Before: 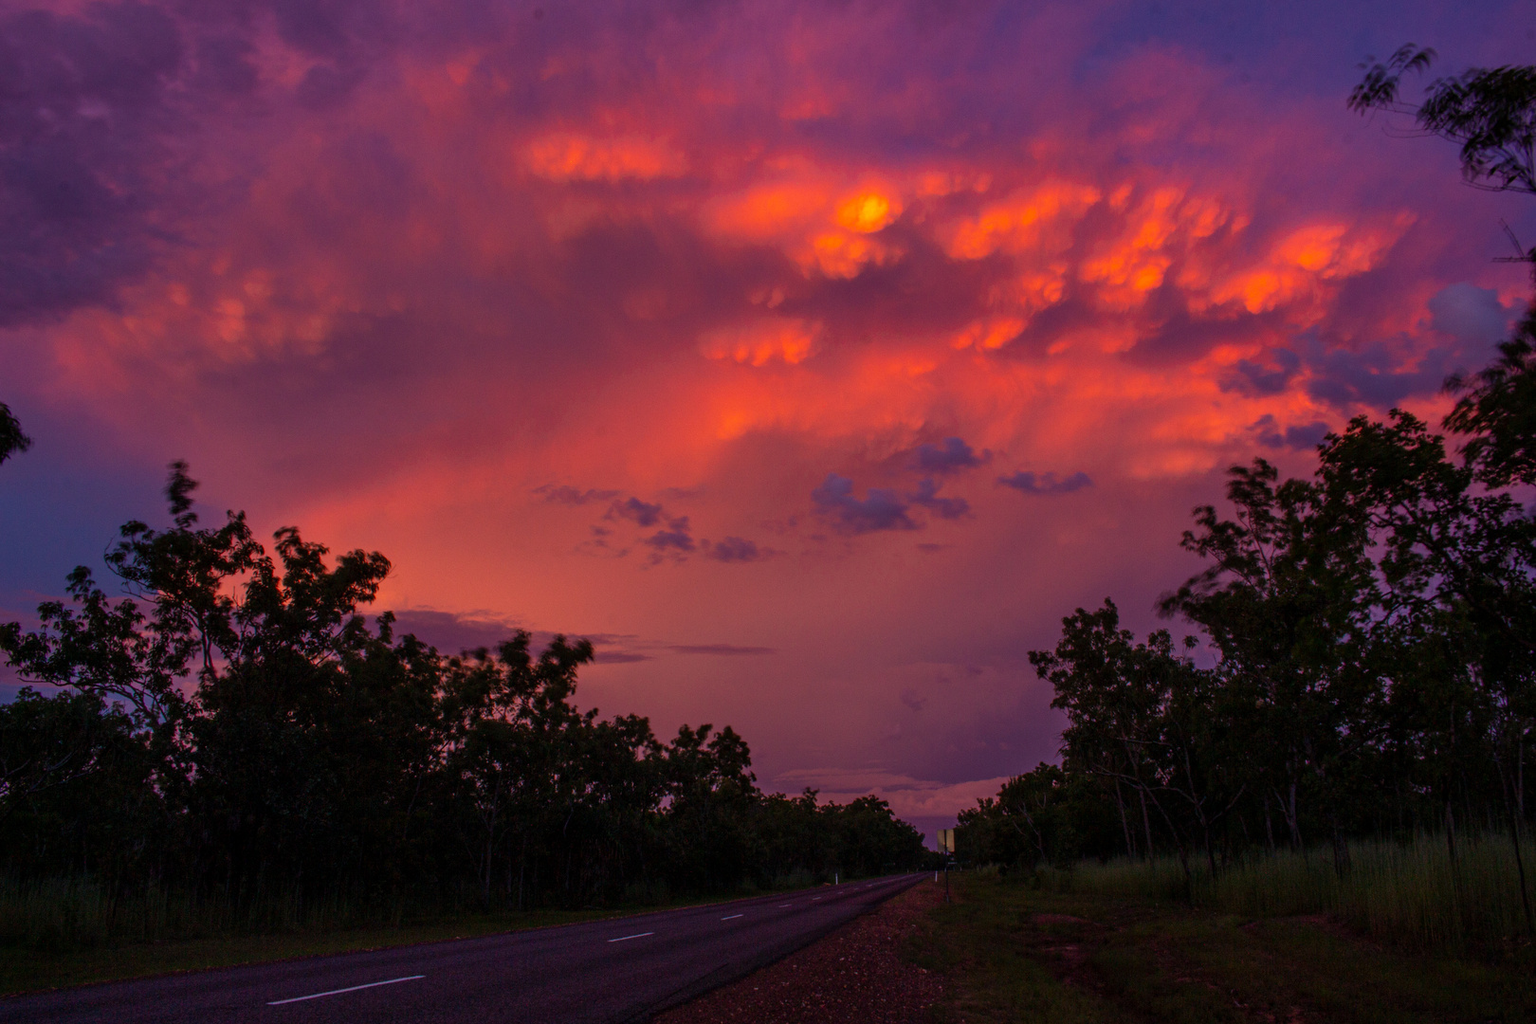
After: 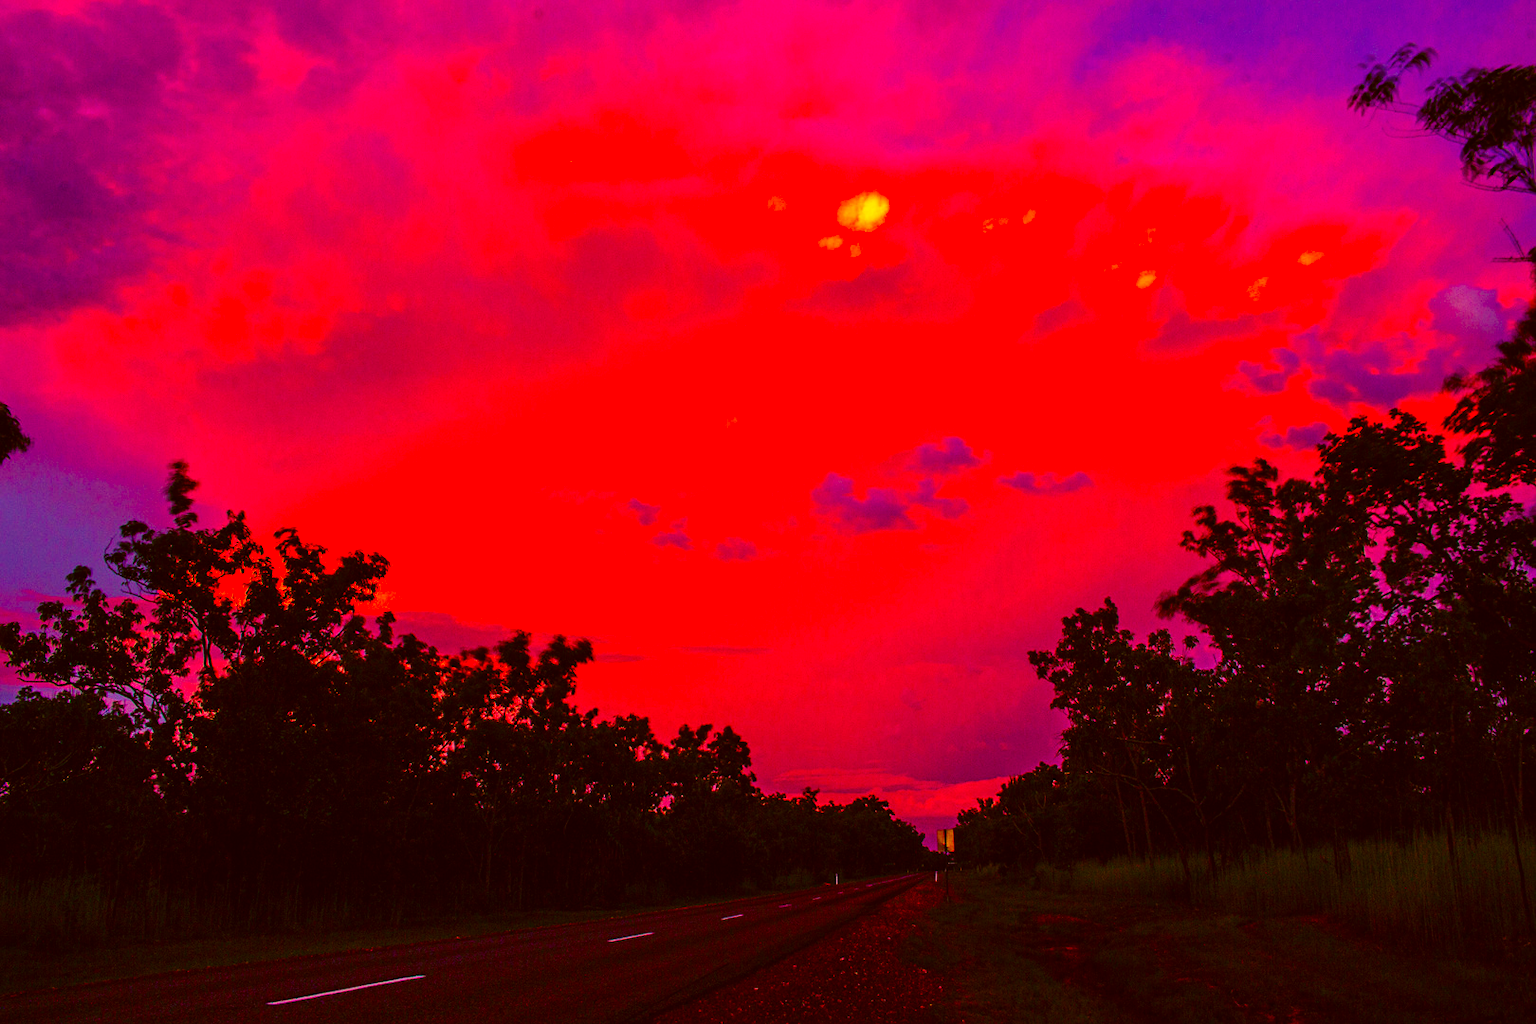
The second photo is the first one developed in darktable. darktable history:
base curve: curves: ch0 [(0, 0) (0.026, 0.03) (0.109, 0.232) (0.351, 0.748) (0.669, 0.968) (1, 1)], preserve colors none
sharpen: amount 0.2
color correction: highlights a* 10.44, highlights b* 30.04, shadows a* 2.73, shadows b* 17.51, saturation 1.72
